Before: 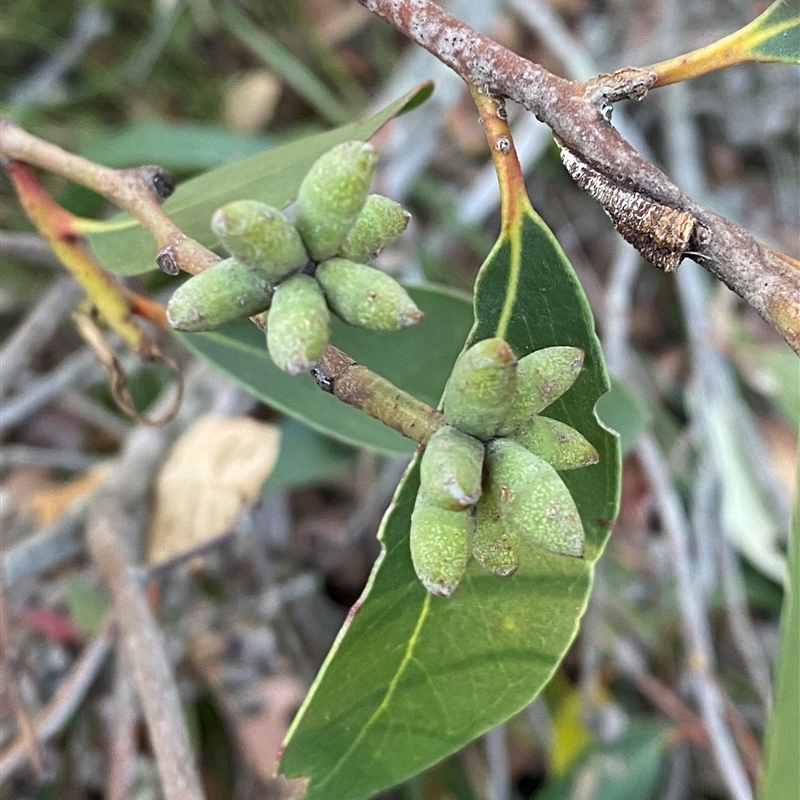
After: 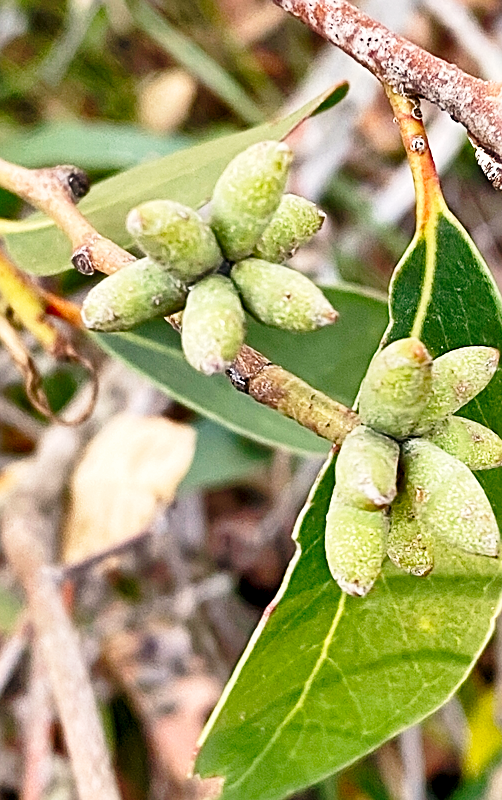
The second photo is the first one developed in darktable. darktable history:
sharpen: on, module defaults
exposure: black level correction 0.007, exposure 0.093 EV, compensate highlight preservation false
white balance: red 1.127, blue 0.943
contrast brightness saturation: contrast 0.04, saturation 0.16
shadows and highlights: shadows 30.63, highlights -63.22, shadows color adjustment 98%, highlights color adjustment 58.61%, soften with gaussian
crop: left 10.644%, right 26.528%
color balance: on, module defaults
base curve: curves: ch0 [(0, 0) (0.028, 0.03) (0.121, 0.232) (0.46, 0.748) (0.859, 0.968) (1, 1)], preserve colors none
